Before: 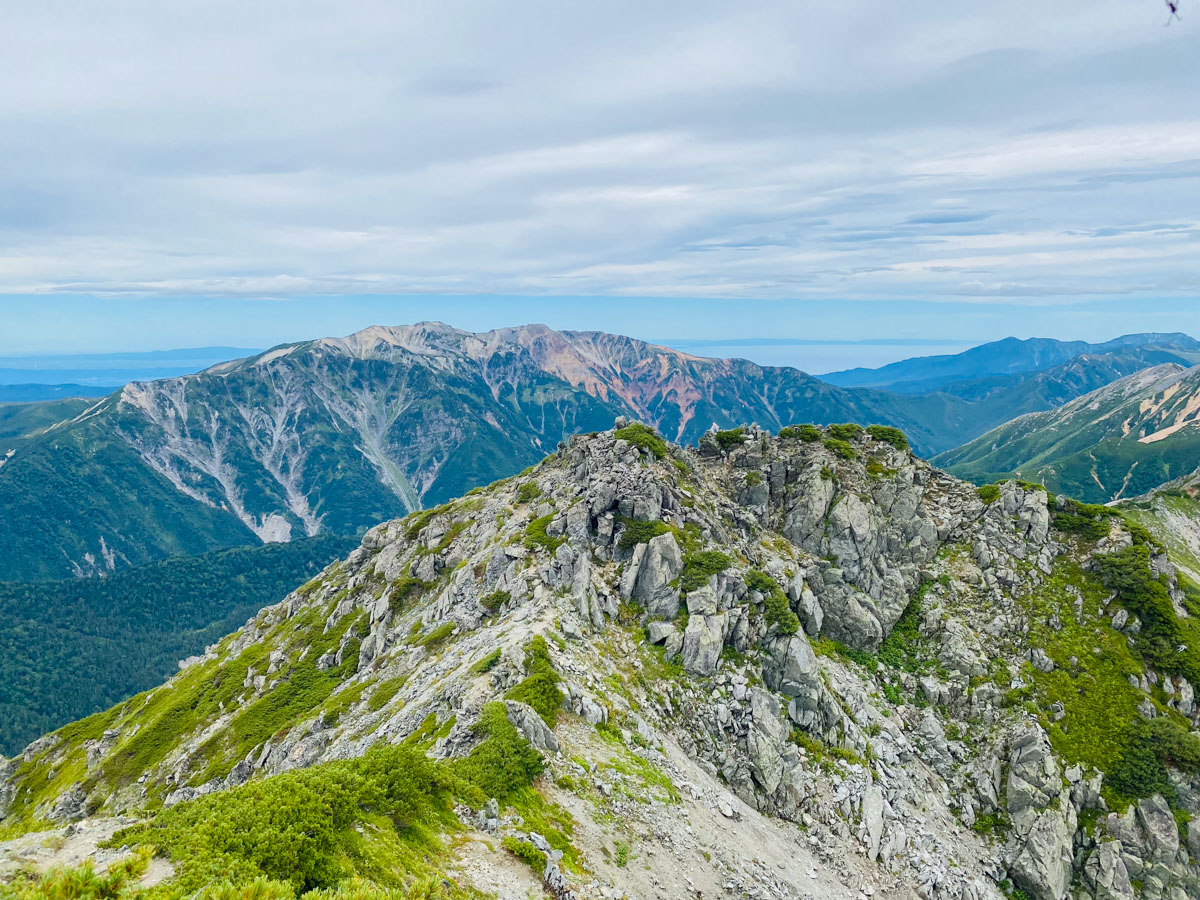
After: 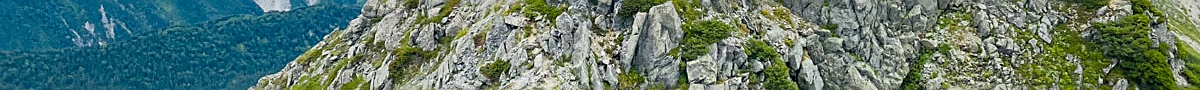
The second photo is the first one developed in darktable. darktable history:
sharpen: on, module defaults
crop and rotate: top 59.084%, bottom 30.916%
shadows and highlights: shadows 20.91, highlights -35.45, soften with gaussian
rotate and perspective: crop left 0, crop top 0
tone equalizer: on, module defaults
